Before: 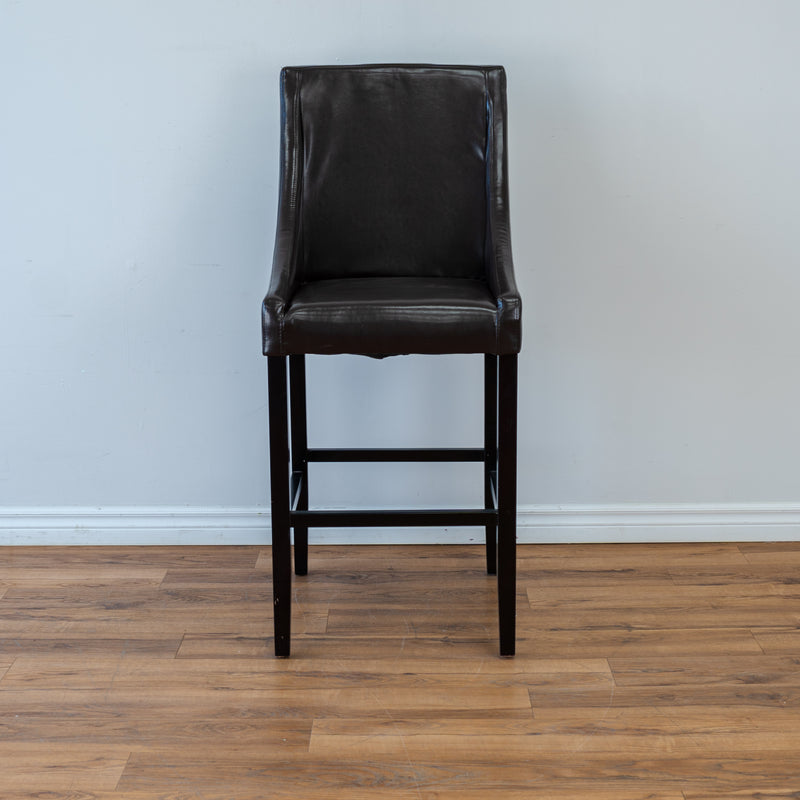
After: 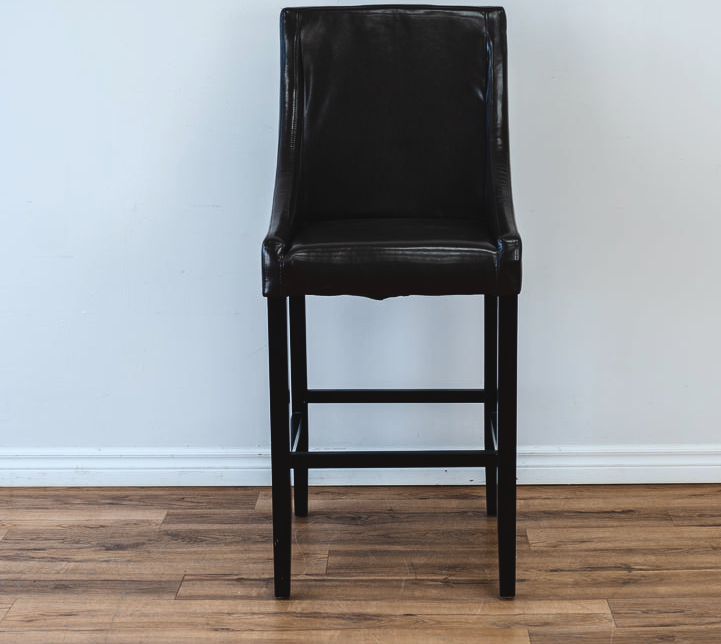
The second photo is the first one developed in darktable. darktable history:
crop: top 7.479%, right 9.816%, bottom 12.013%
tone equalizer: mask exposure compensation -0.504 EV
contrast brightness saturation: contrast 0.296
exposure: black level correction -0.014, exposure -0.188 EV, compensate exposure bias true, compensate highlight preservation false
